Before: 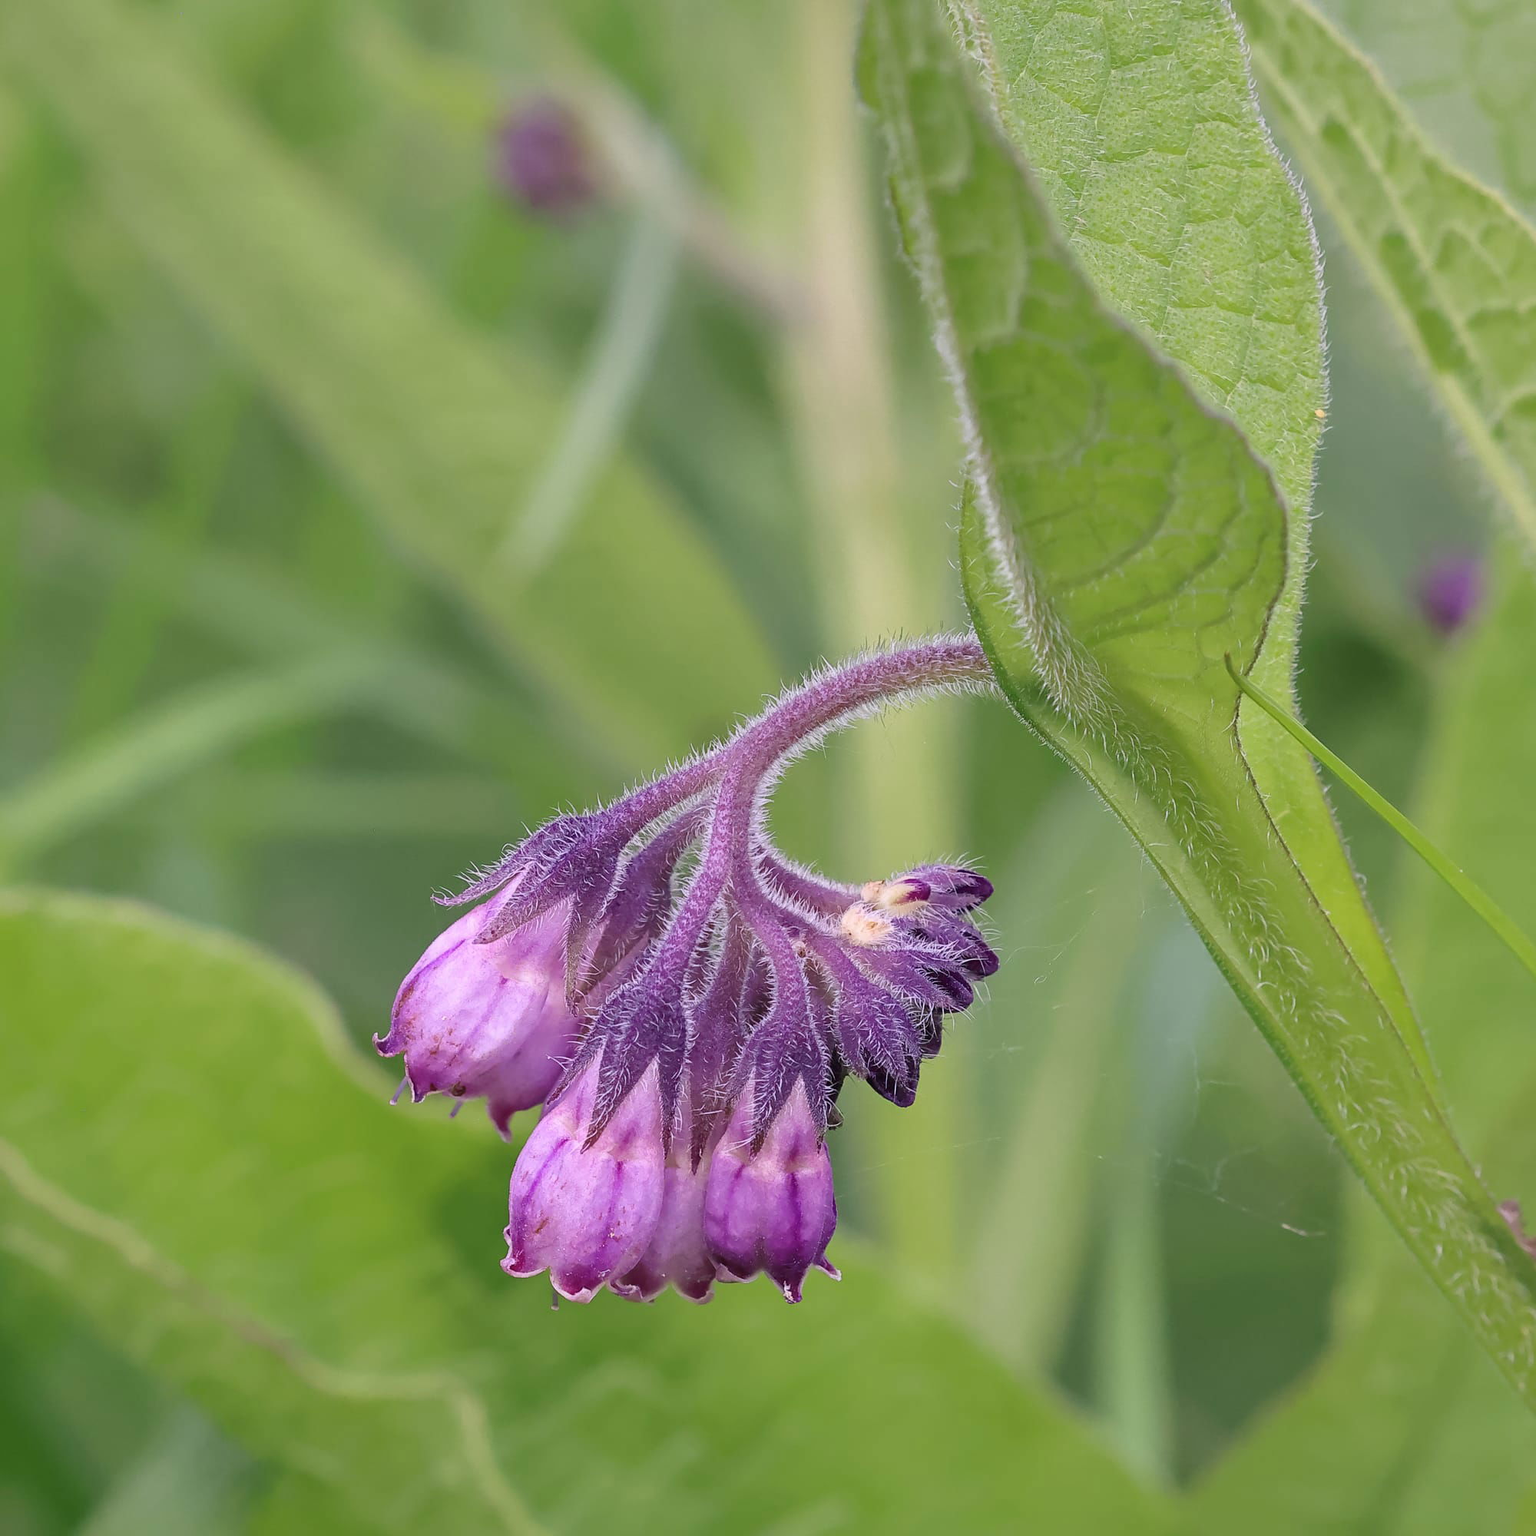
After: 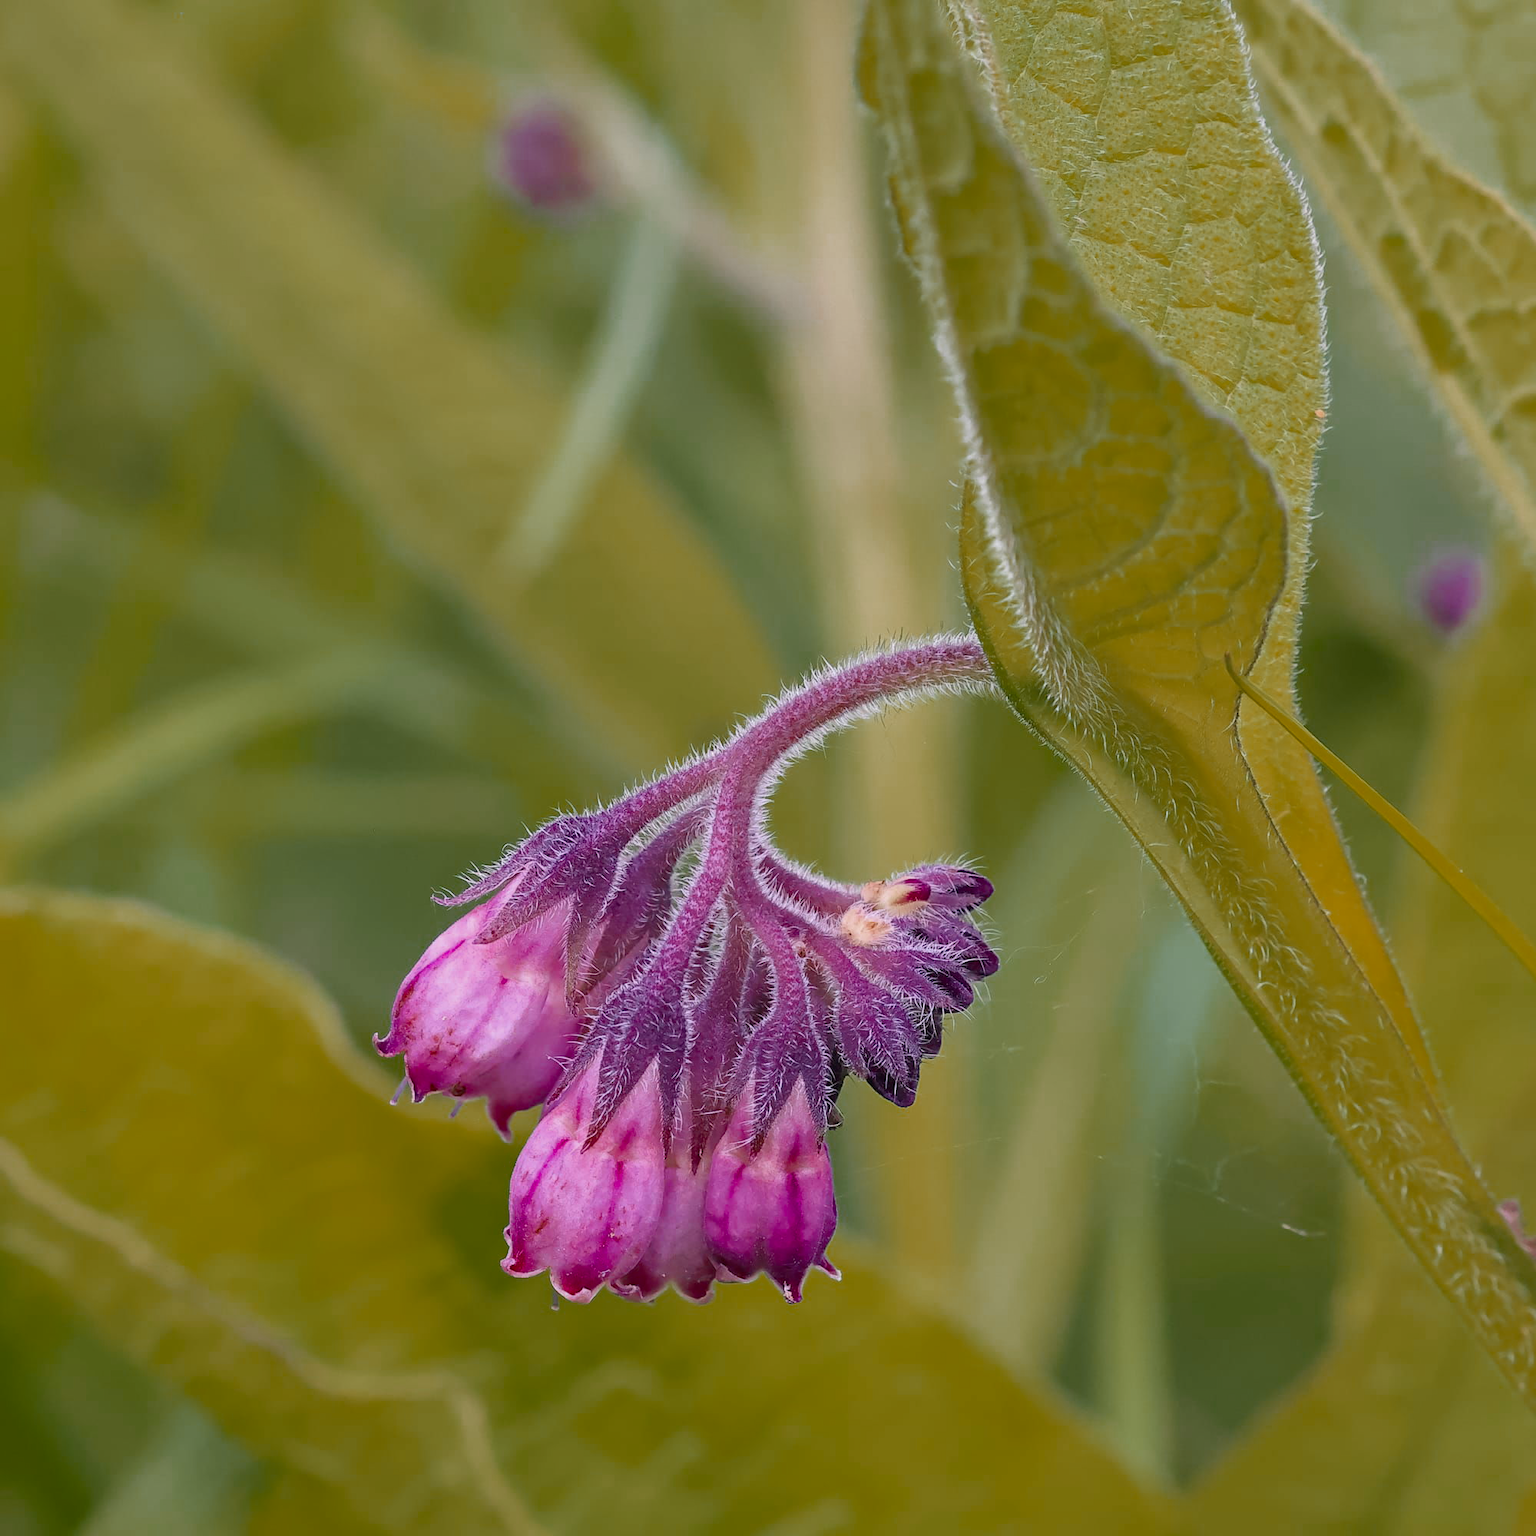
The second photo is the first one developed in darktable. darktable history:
contrast brightness saturation: saturation 0.13
color zones: curves: ch0 [(0, 0.299) (0.25, 0.383) (0.456, 0.352) (0.736, 0.571)]; ch1 [(0, 0.63) (0.151, 0.568) (0.254, 0.416) (0.47, 0.558) (0.732, 0.37) (0.909, 0.492)]; ch2 [(0.004, 0.604) (0.158, 0.443) (0.257, 0.403) (0.761, 0.468)]
